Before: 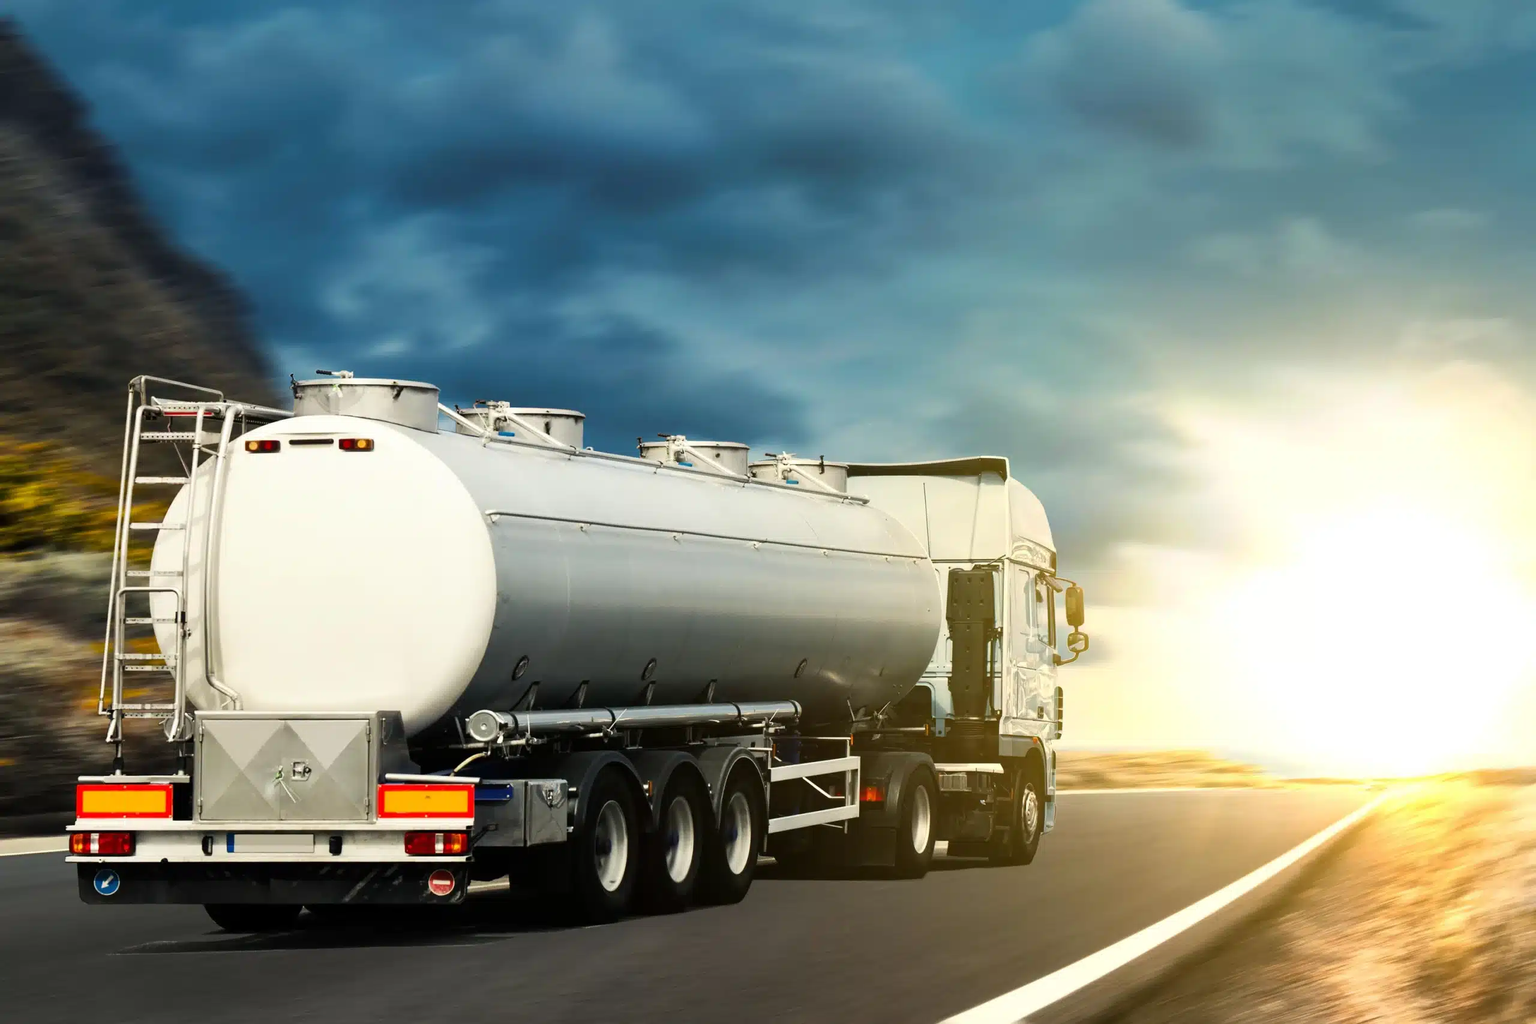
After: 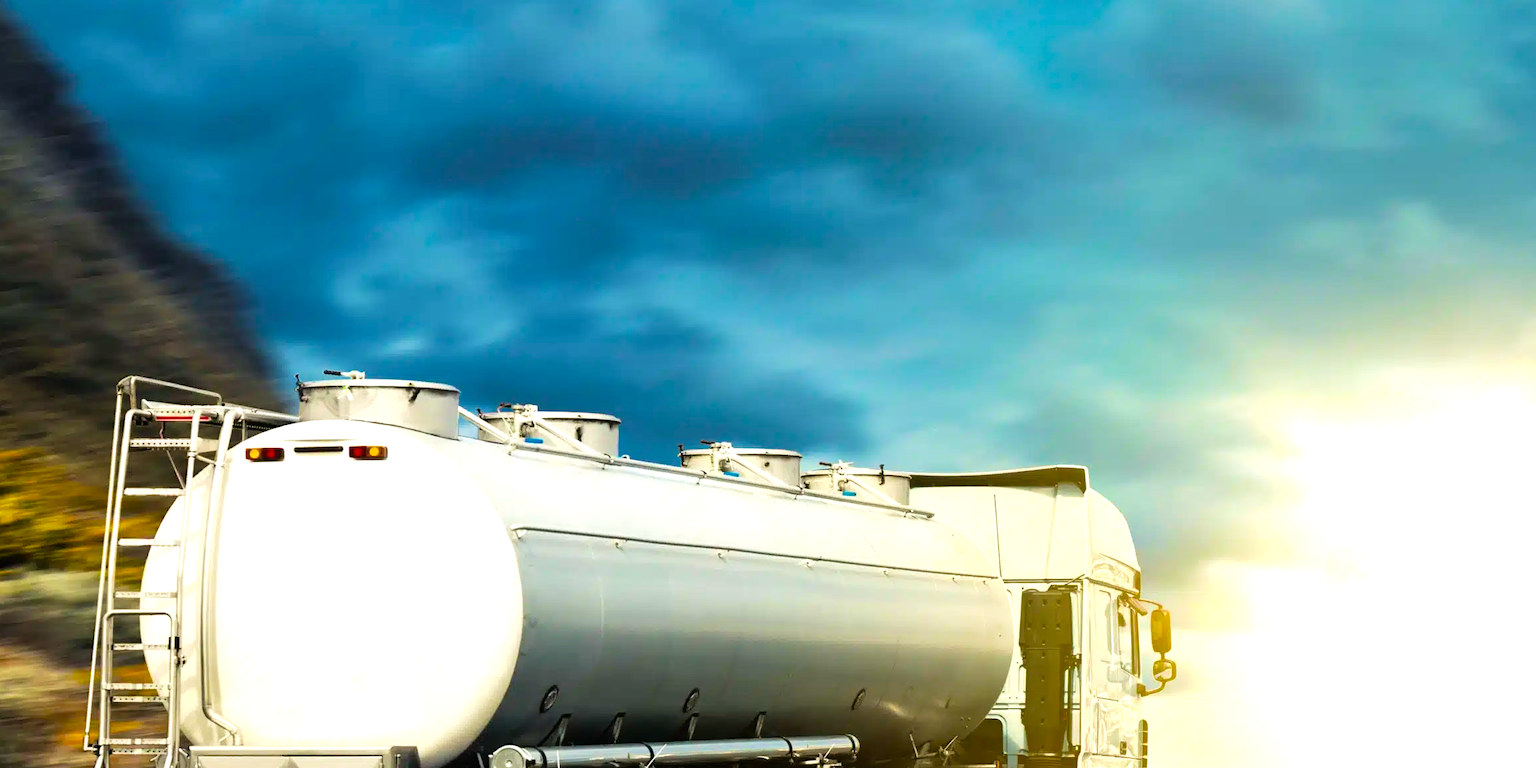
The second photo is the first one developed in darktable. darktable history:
color balance rgb: perceptual saturation grading › global saturation 30%, global vibrance 10%
crop: left 1.509%, top 3.452%, right 7.696%, bottom 28.452%
velvia: on, module defaults
exposure: black level correction 0, exposure 0.5 EV, compensate highlight preservation false
rgb curve: curves: ch0 [(0, 0) (0.136, 0.078) (0.262, 0.245) (0.414, 0.42) (1, 1)], compensate middle gray true, preserve colors basic power
